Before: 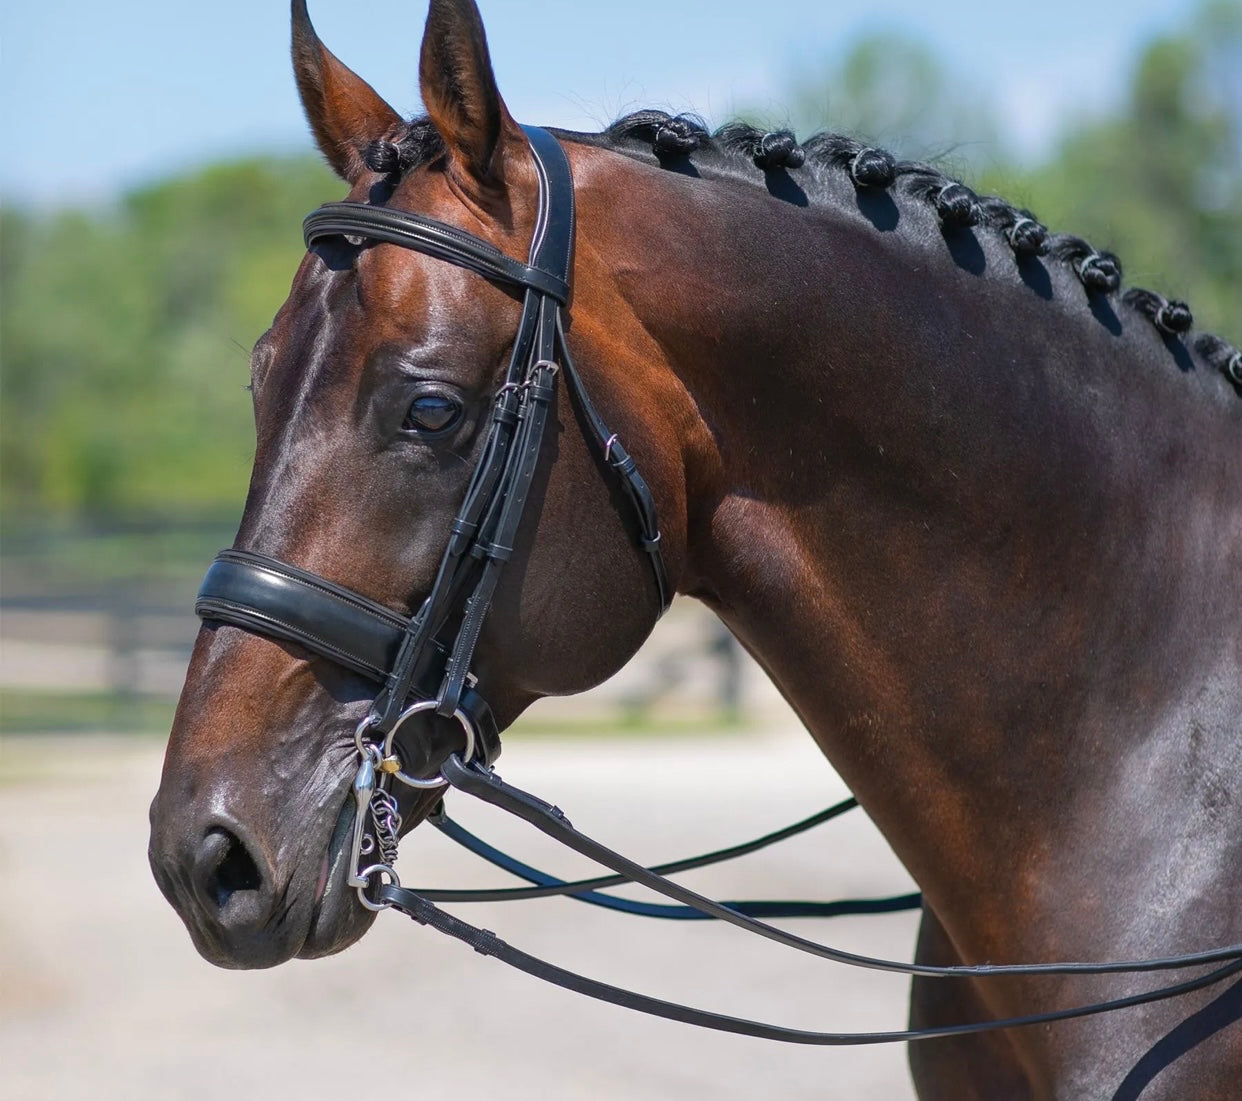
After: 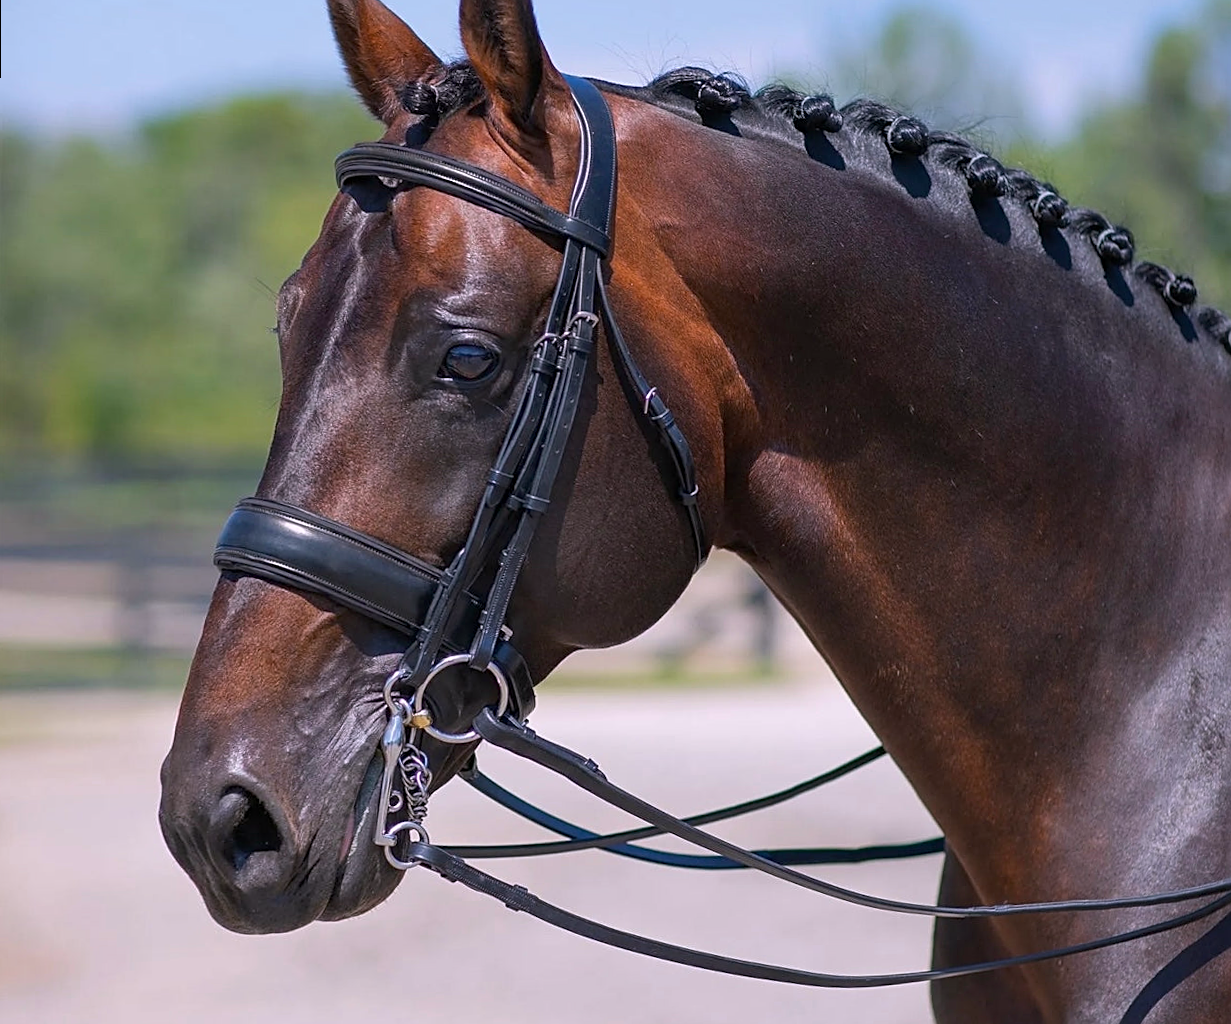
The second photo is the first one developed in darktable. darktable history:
sharpen: on, module defaults
white balance: red 1.05, blue 1.072
exposure: black level correction 0.001, exposure -0.2 EV, compensate highlight preservation false
rotate and perspective: rotation 0.679°, lens shift (horizontal) 0.136, crop left 0.009, crop right 0.991, crop top 0.078, crop bottom 0.95
